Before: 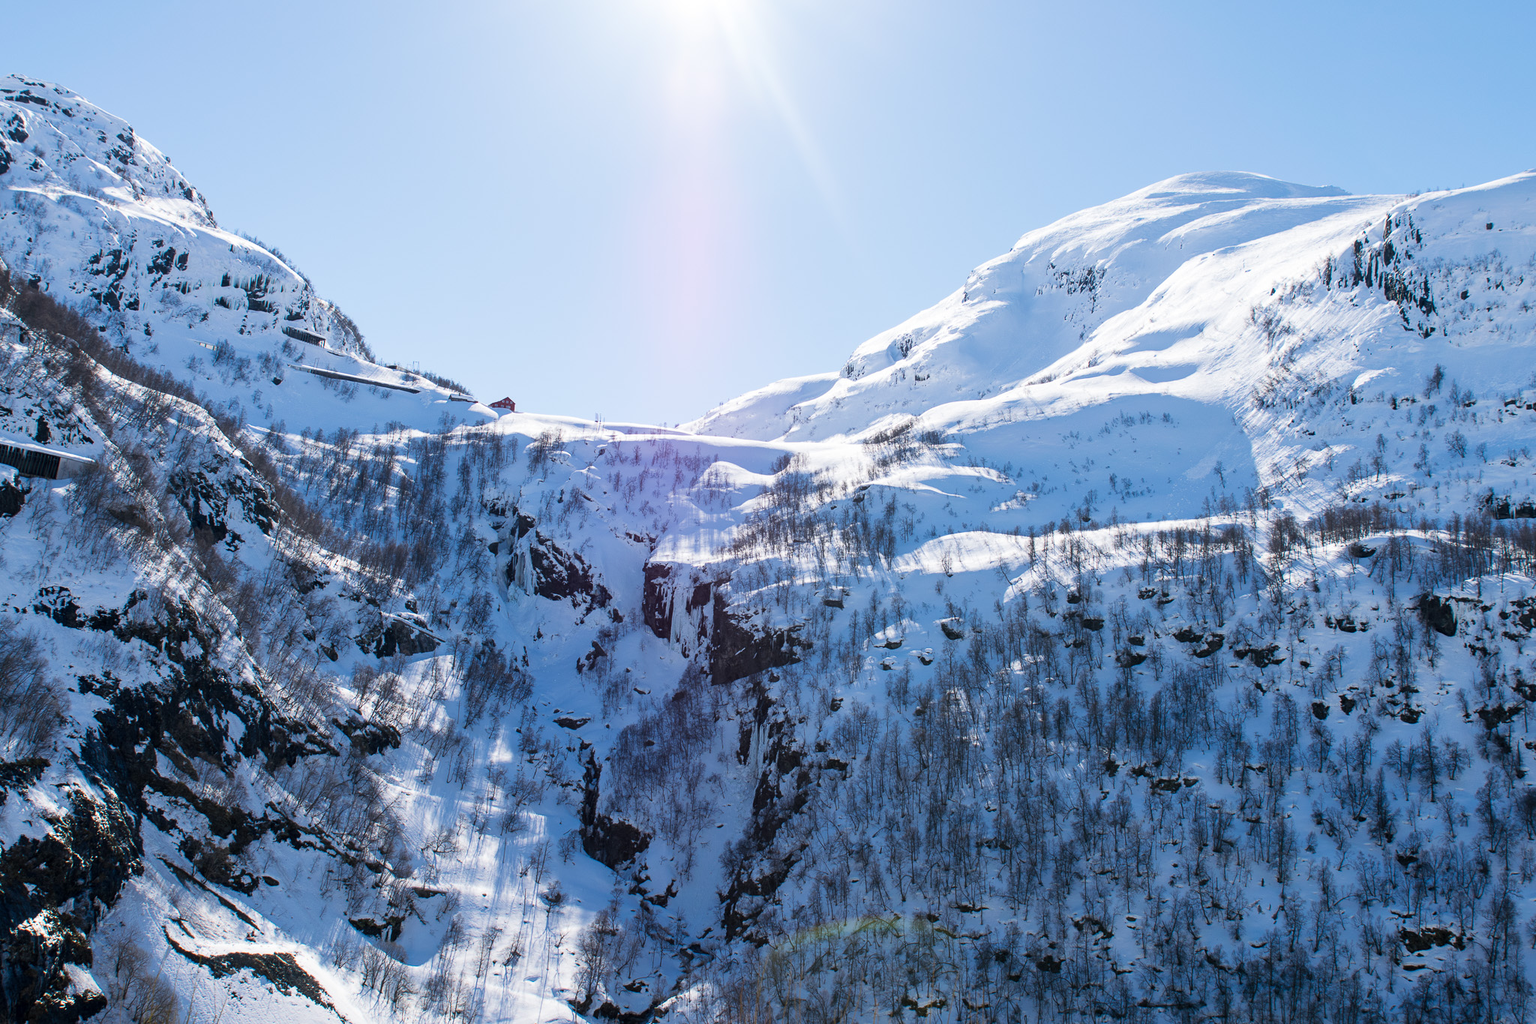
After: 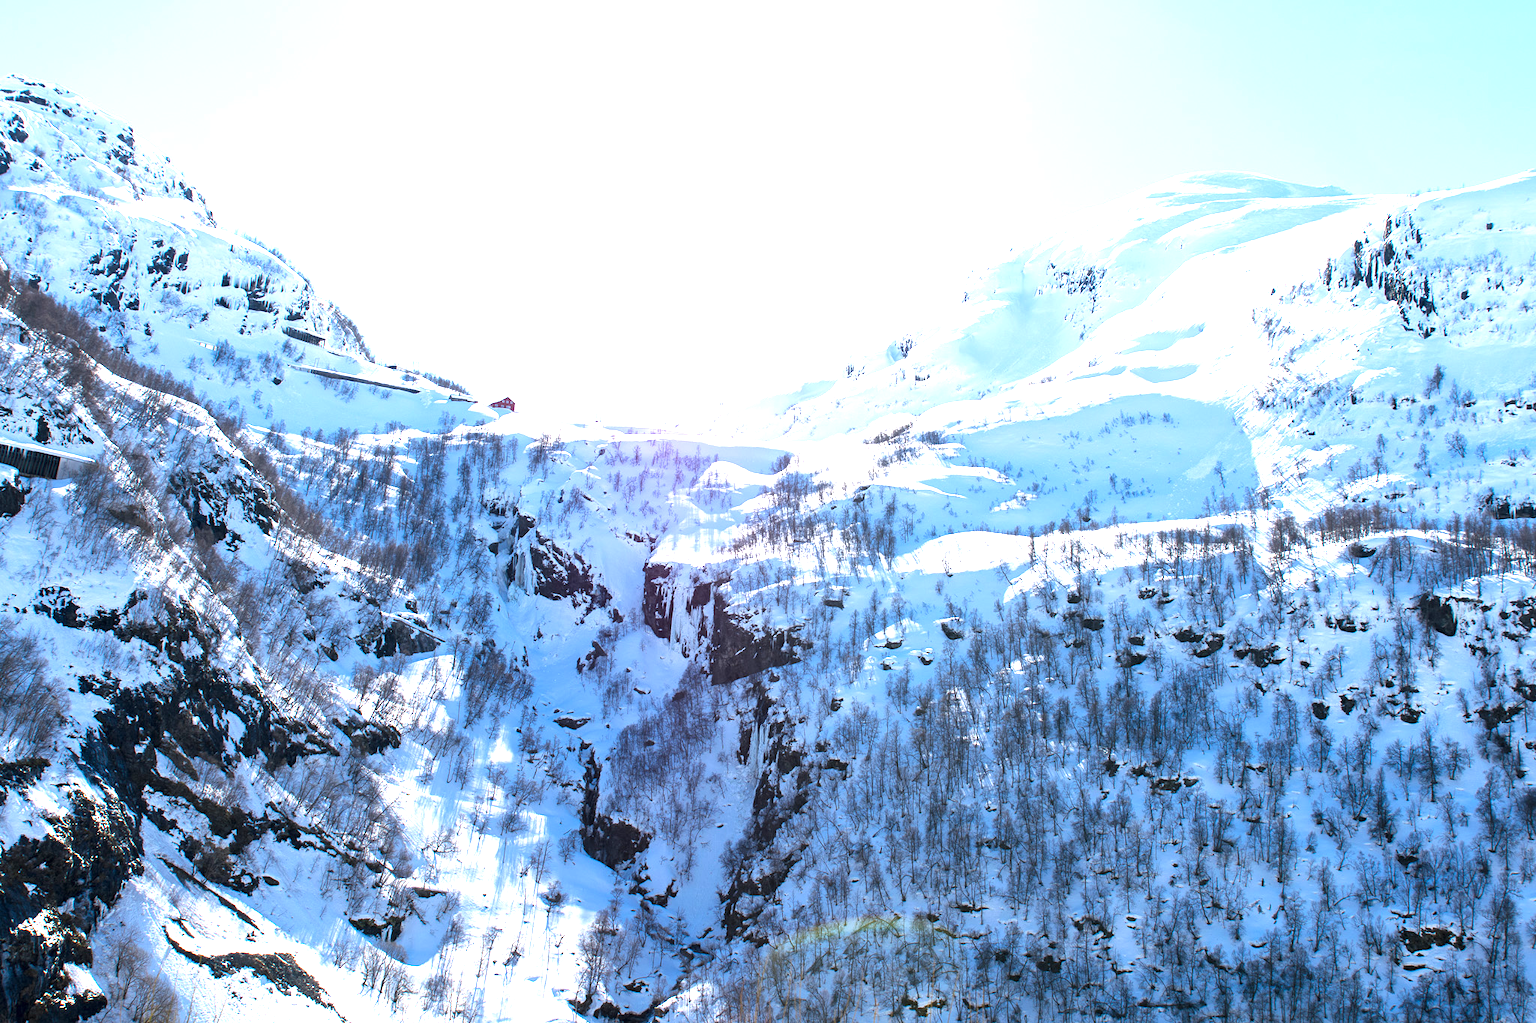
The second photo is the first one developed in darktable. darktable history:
exposure: exposure 1.2 EV, compensate highlight preservation false
